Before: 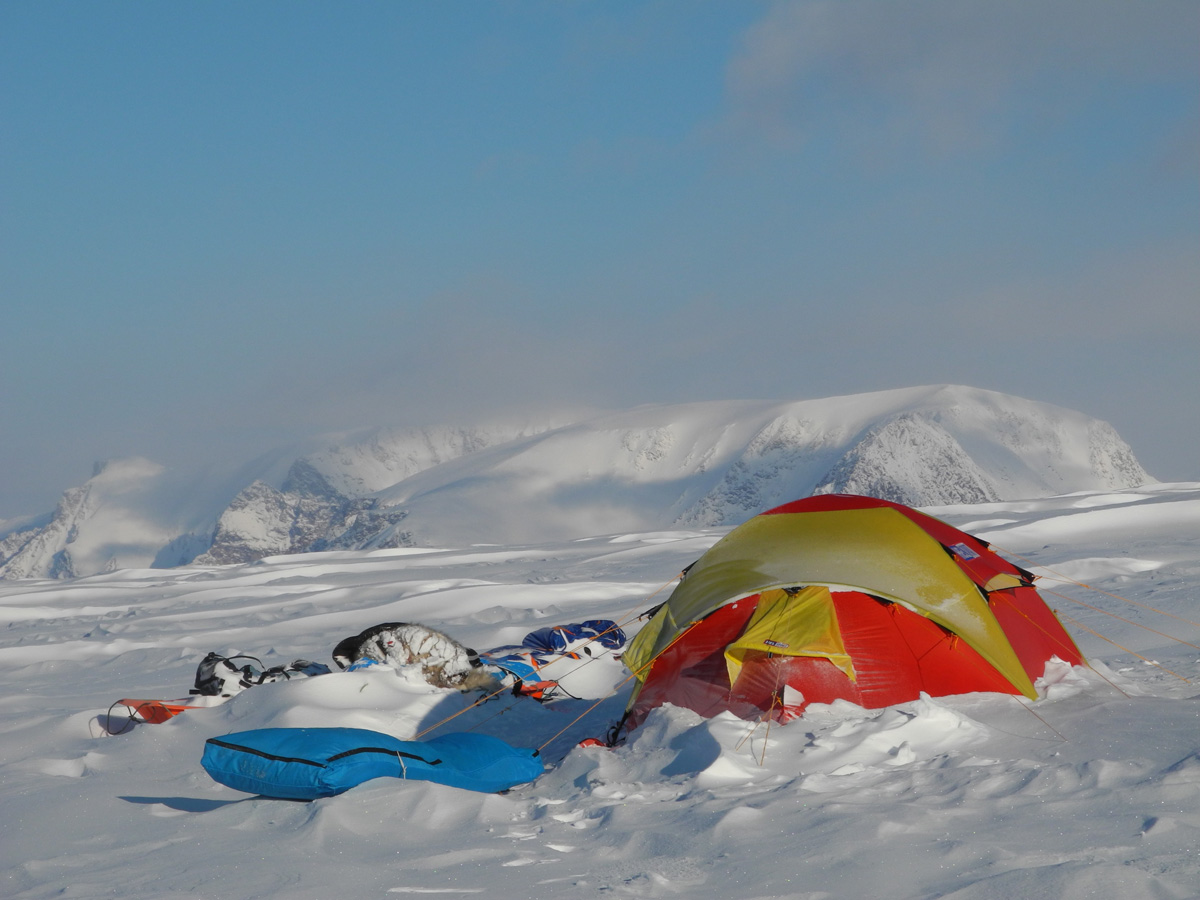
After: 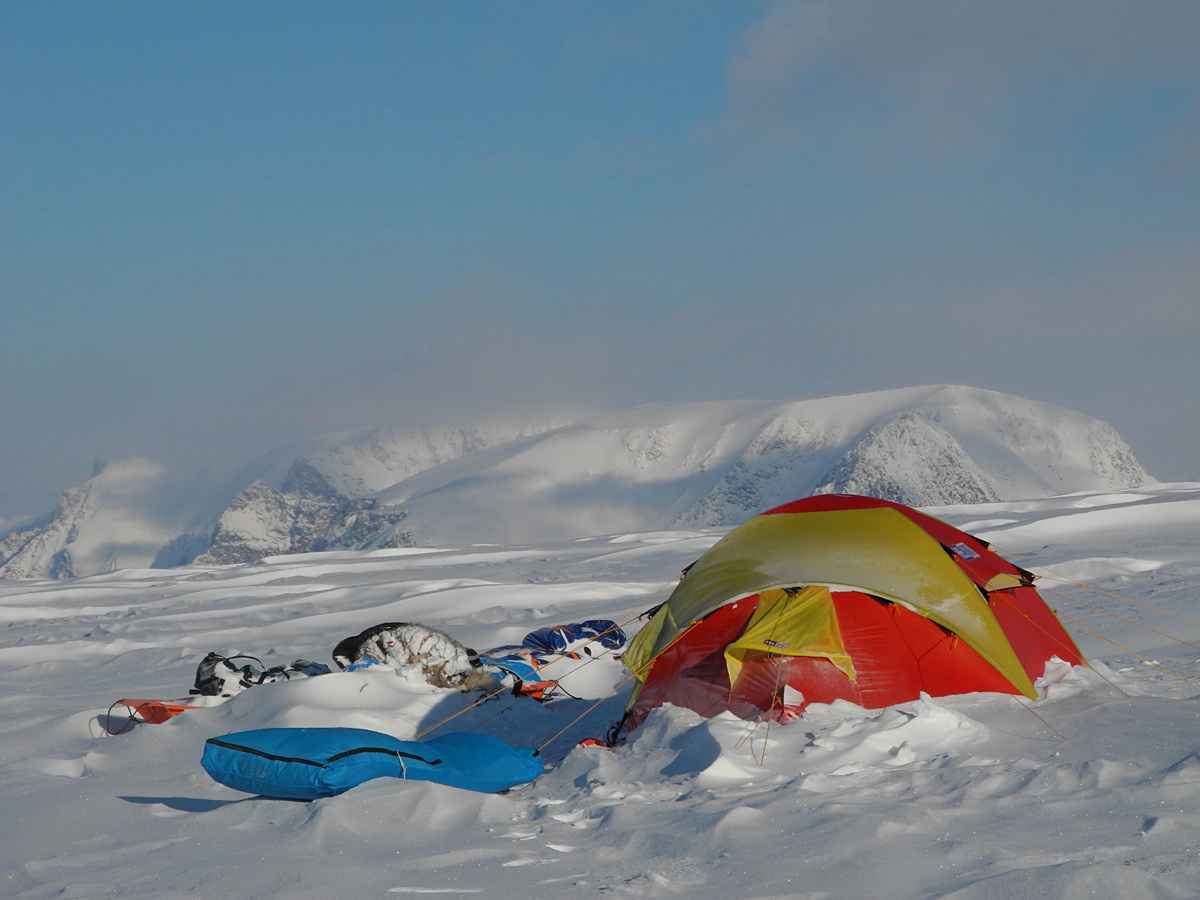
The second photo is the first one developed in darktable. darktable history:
exposure: exposure -0.157 EV, compensate highlight preservation false
sharpen: amount 0.2
